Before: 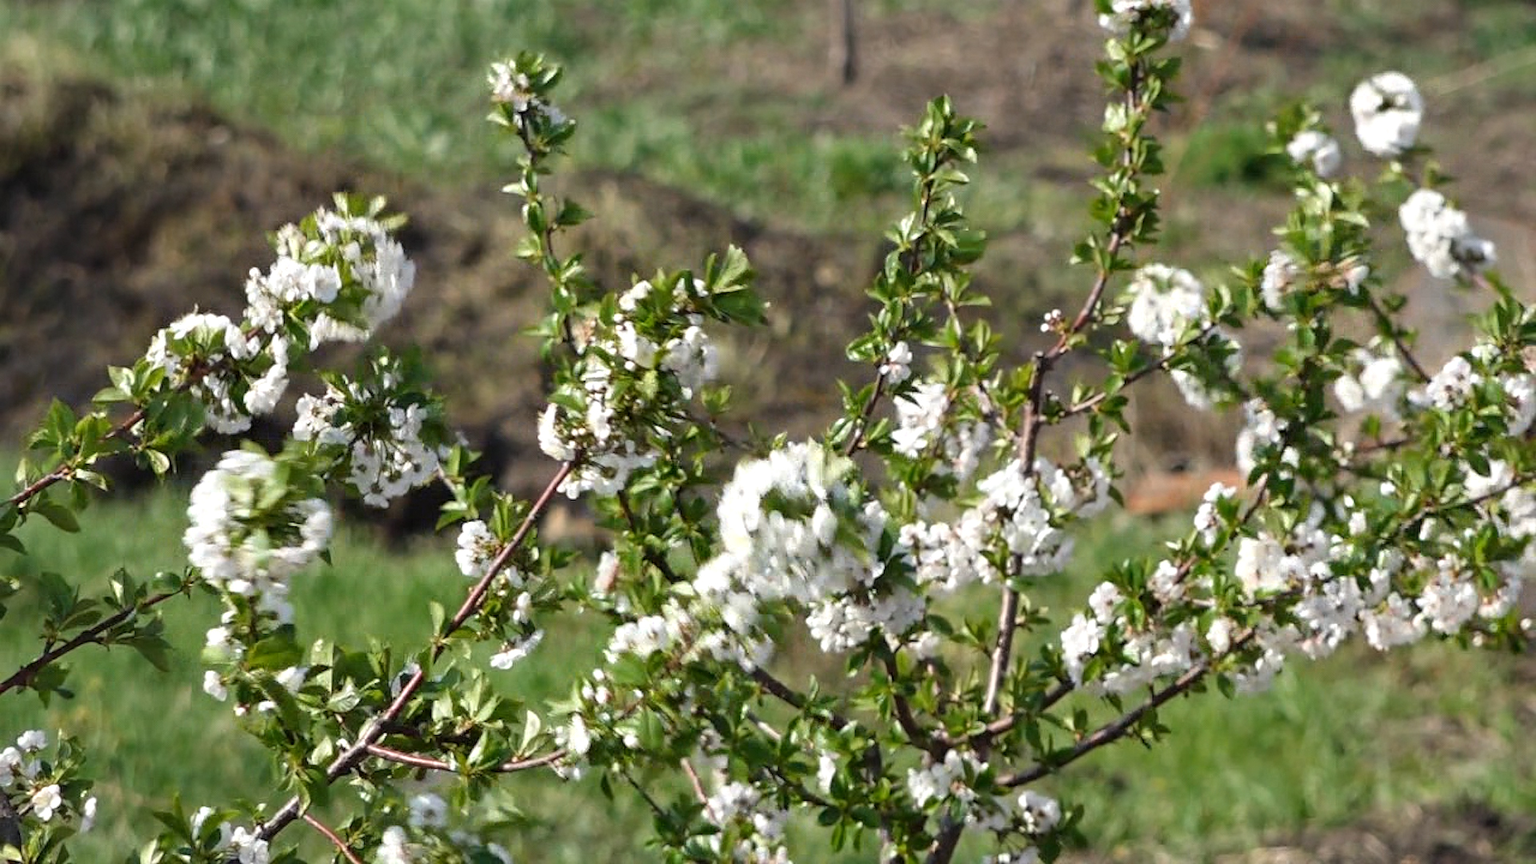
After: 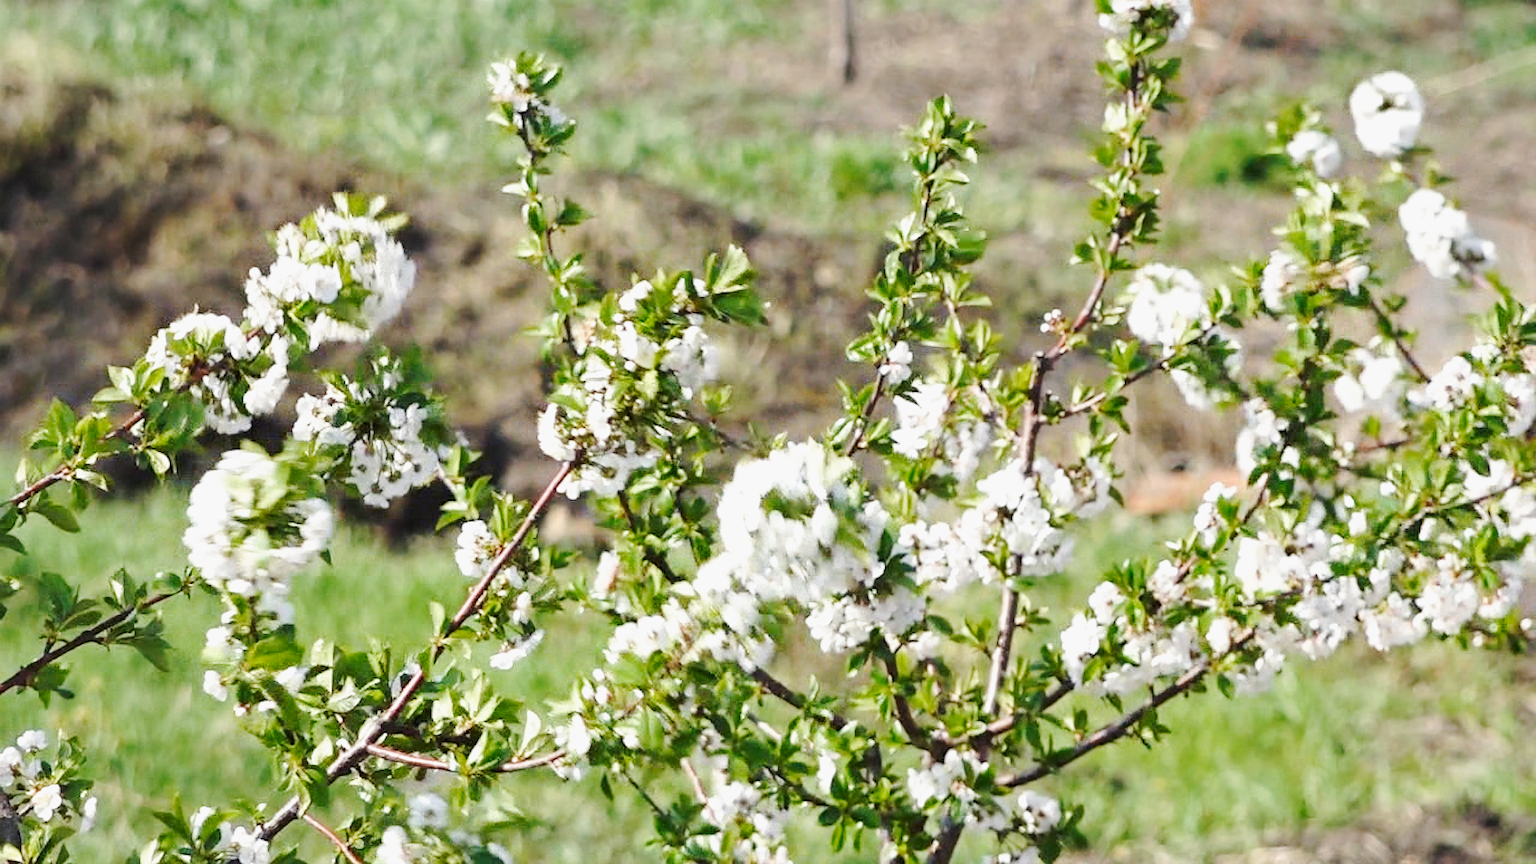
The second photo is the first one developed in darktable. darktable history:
base curve: curves: ch0 [(0, 0) (0.025, 0.046) (0.112, 0.277) (0.467, 0.74) (0.814, 0.929) (1, 0.942)], preserve colors none
